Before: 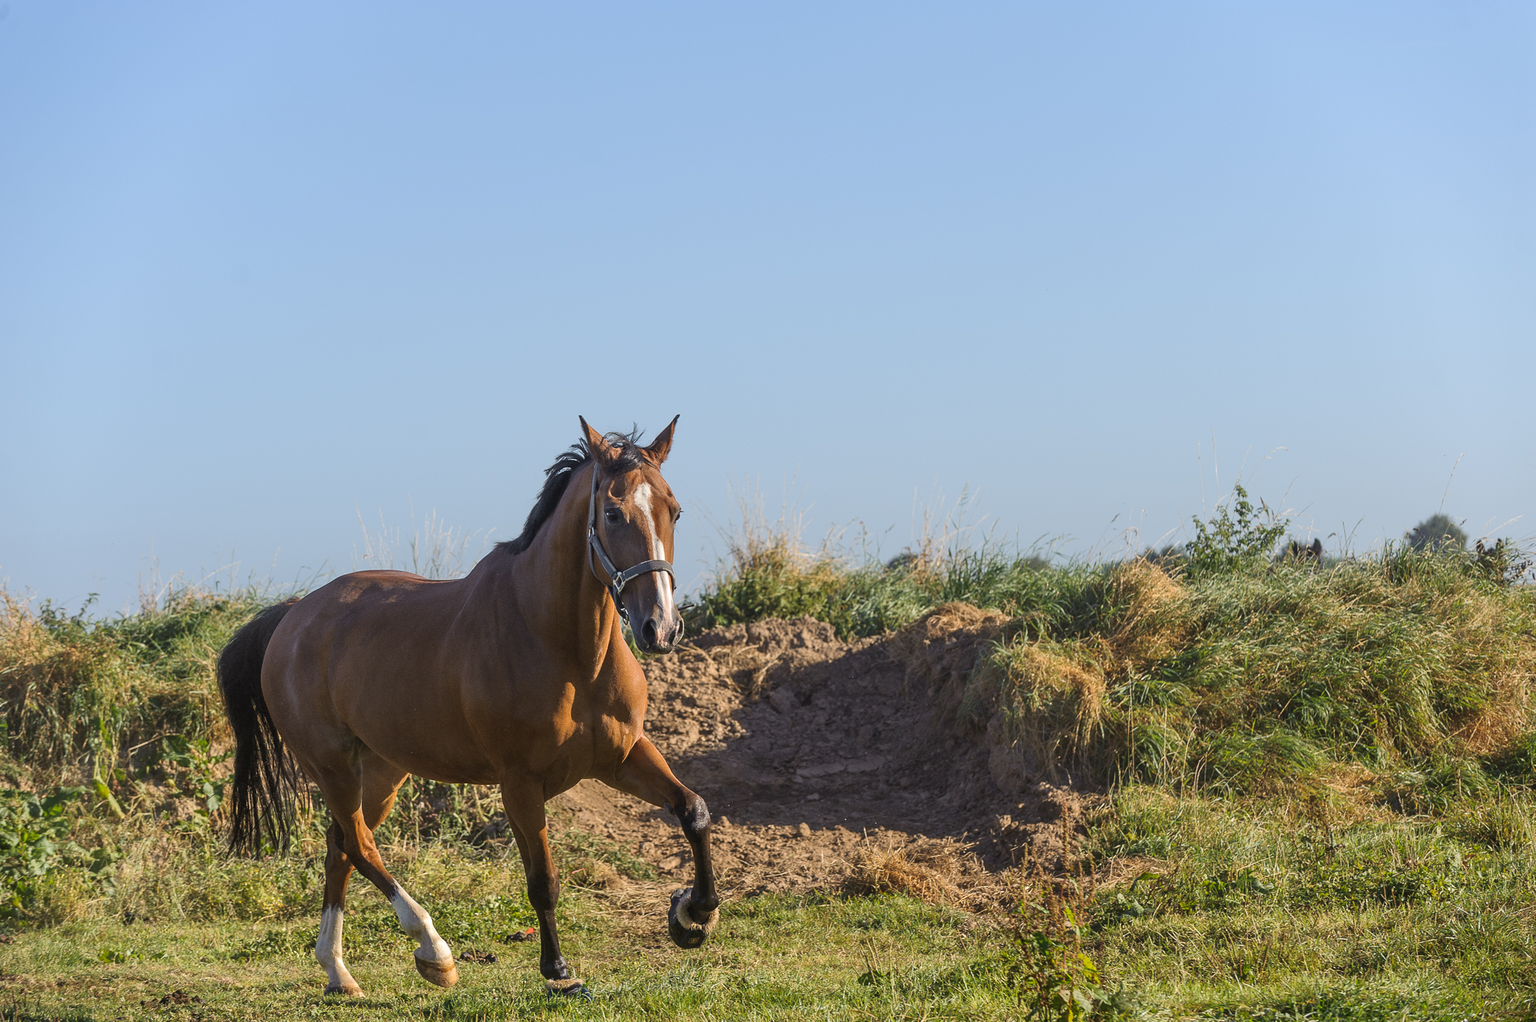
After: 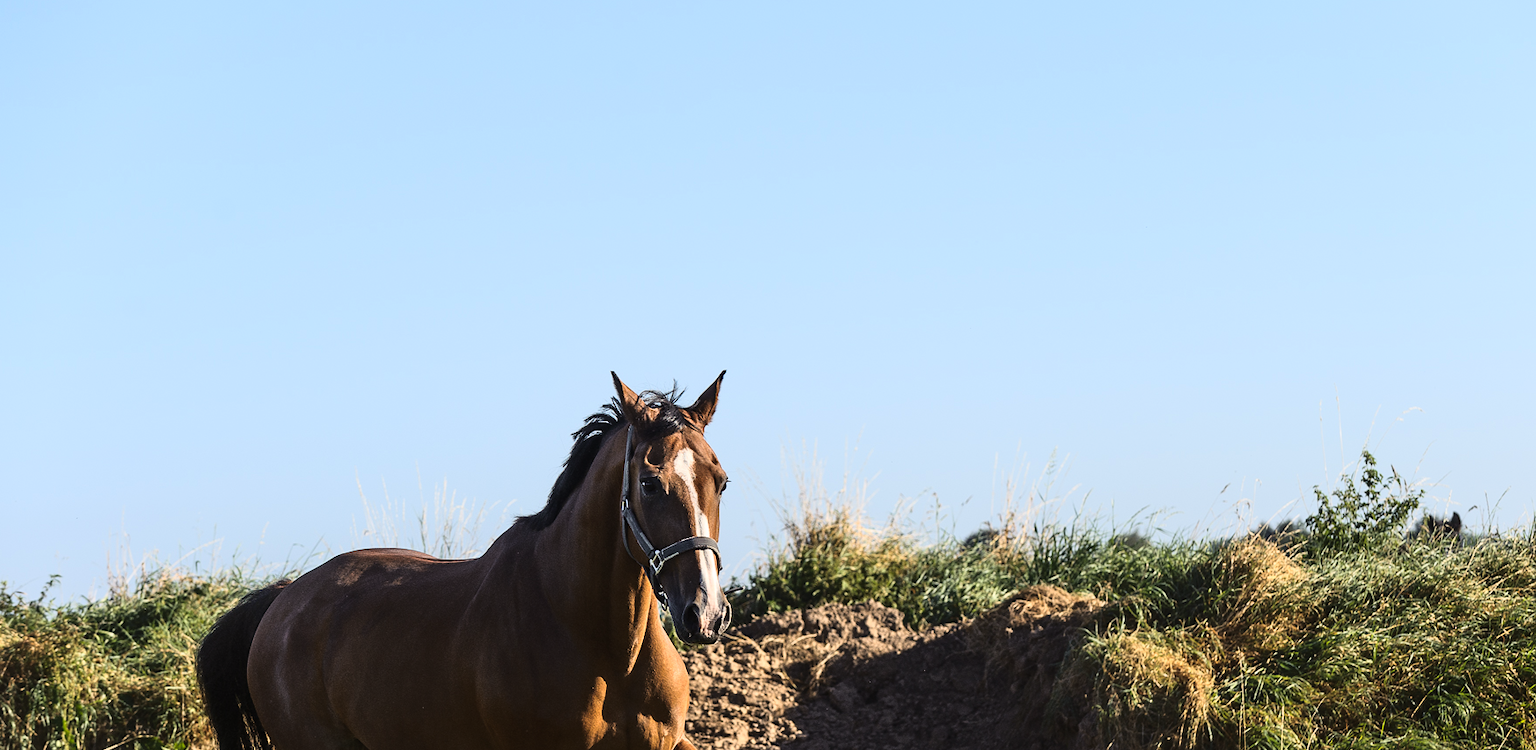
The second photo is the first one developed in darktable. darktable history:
tone curve: curves: ch0 [(0, 0) (0.236, 0.124) (0.373, 0.304) (0.542, 0.593) (0.737, 0.873) (1, 1)]; ch1 [(0, 0) (0.399, 0.328) (0.488, 0.484) (0.598, 0.624) (1, 1)]; ch2 [(0, 0) (0.448, 0.405) (0.523, 0.511) (0.592, 0.59) (1, 1)]
crop: left 2.962%, top 8.971%, right 9.67%, bottom 26.829%
